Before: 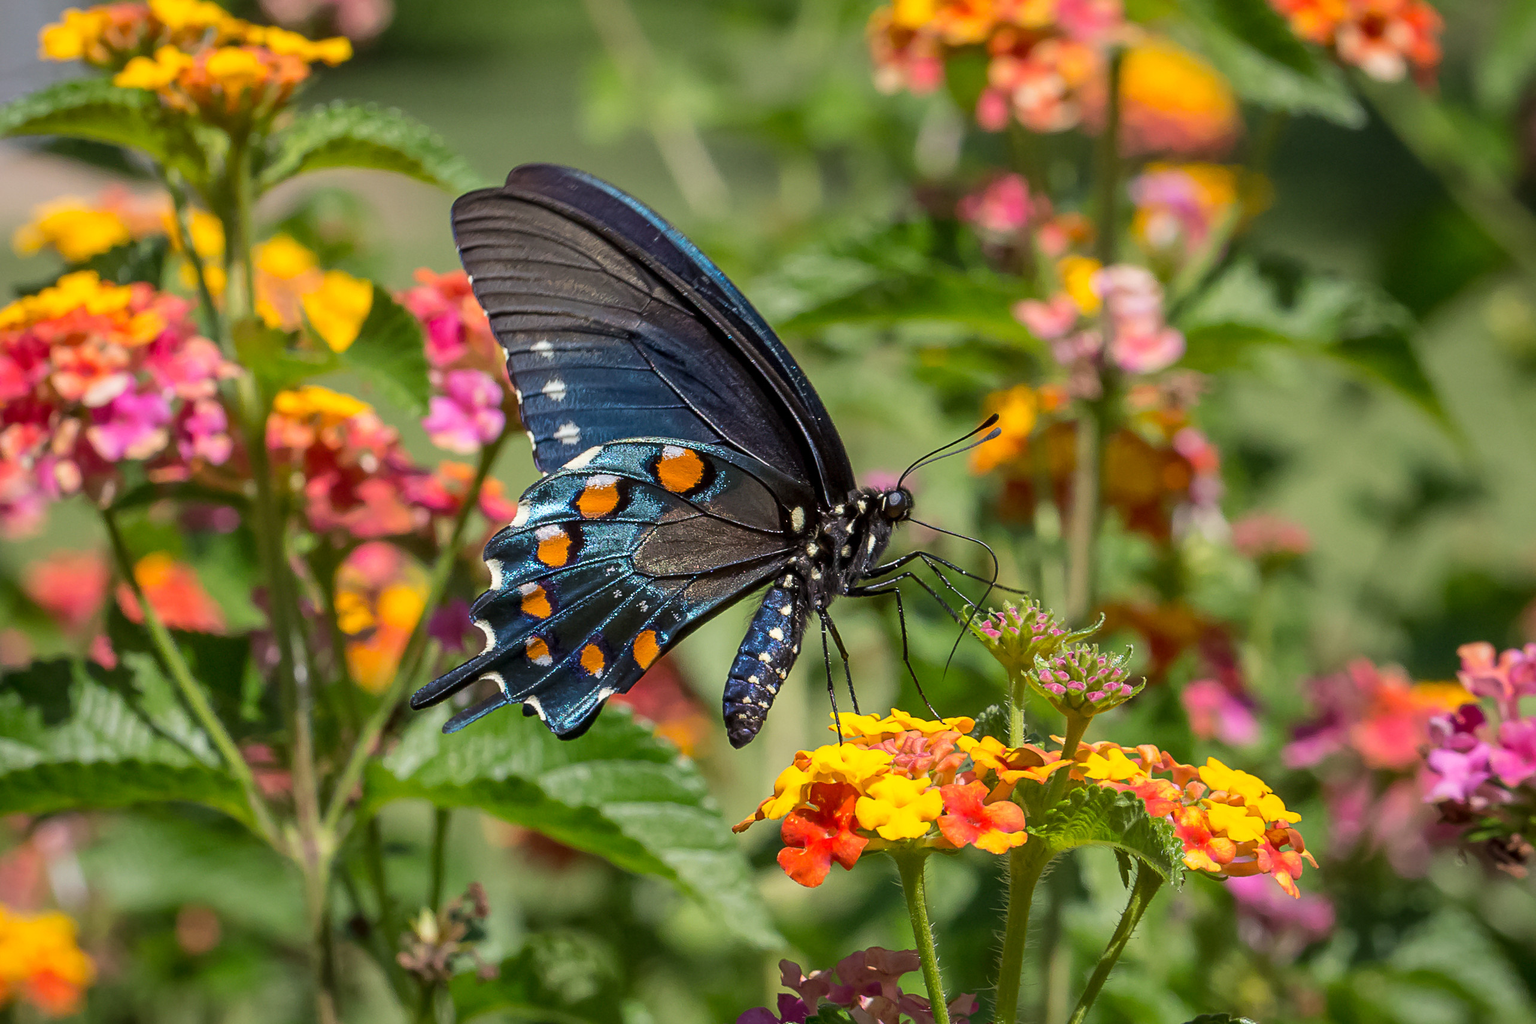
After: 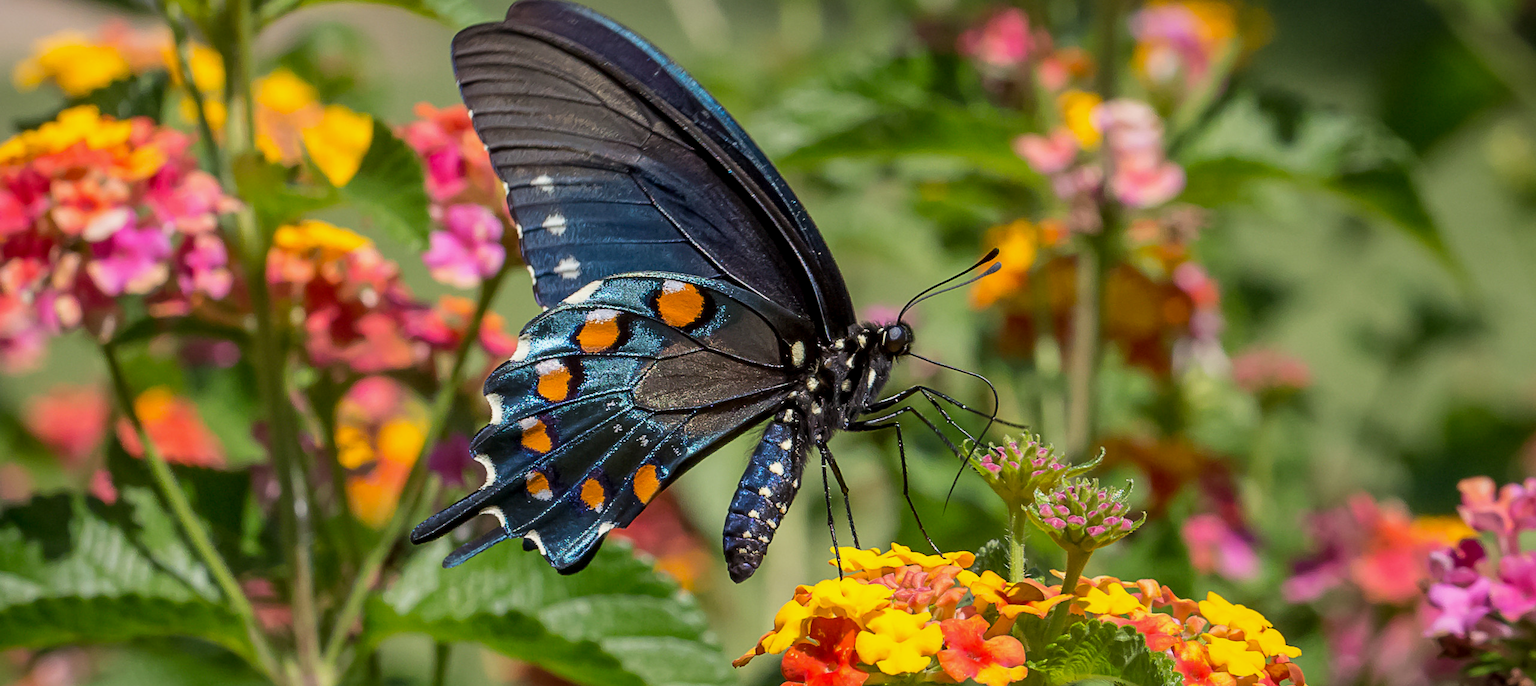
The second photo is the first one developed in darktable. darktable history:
exposure: black level correction 0.002, exposure -0.097 EV, compensate highlight preservation false
crop: top 16.231%, bottom 16.728%
